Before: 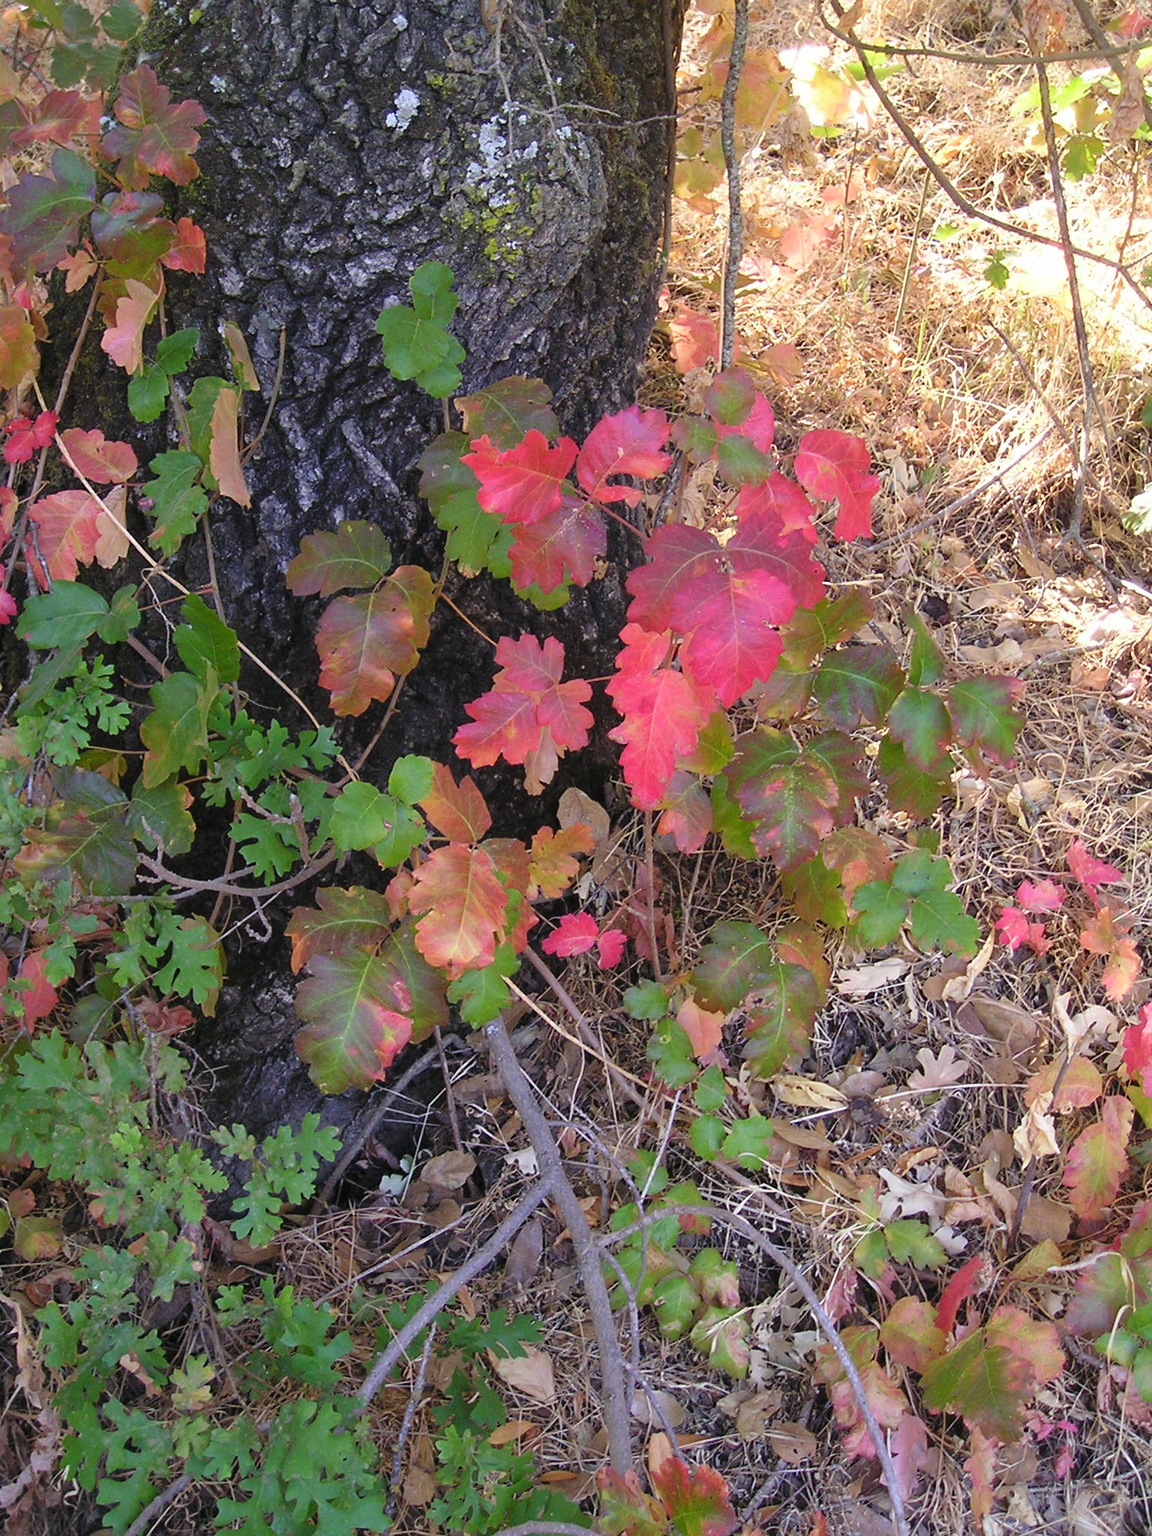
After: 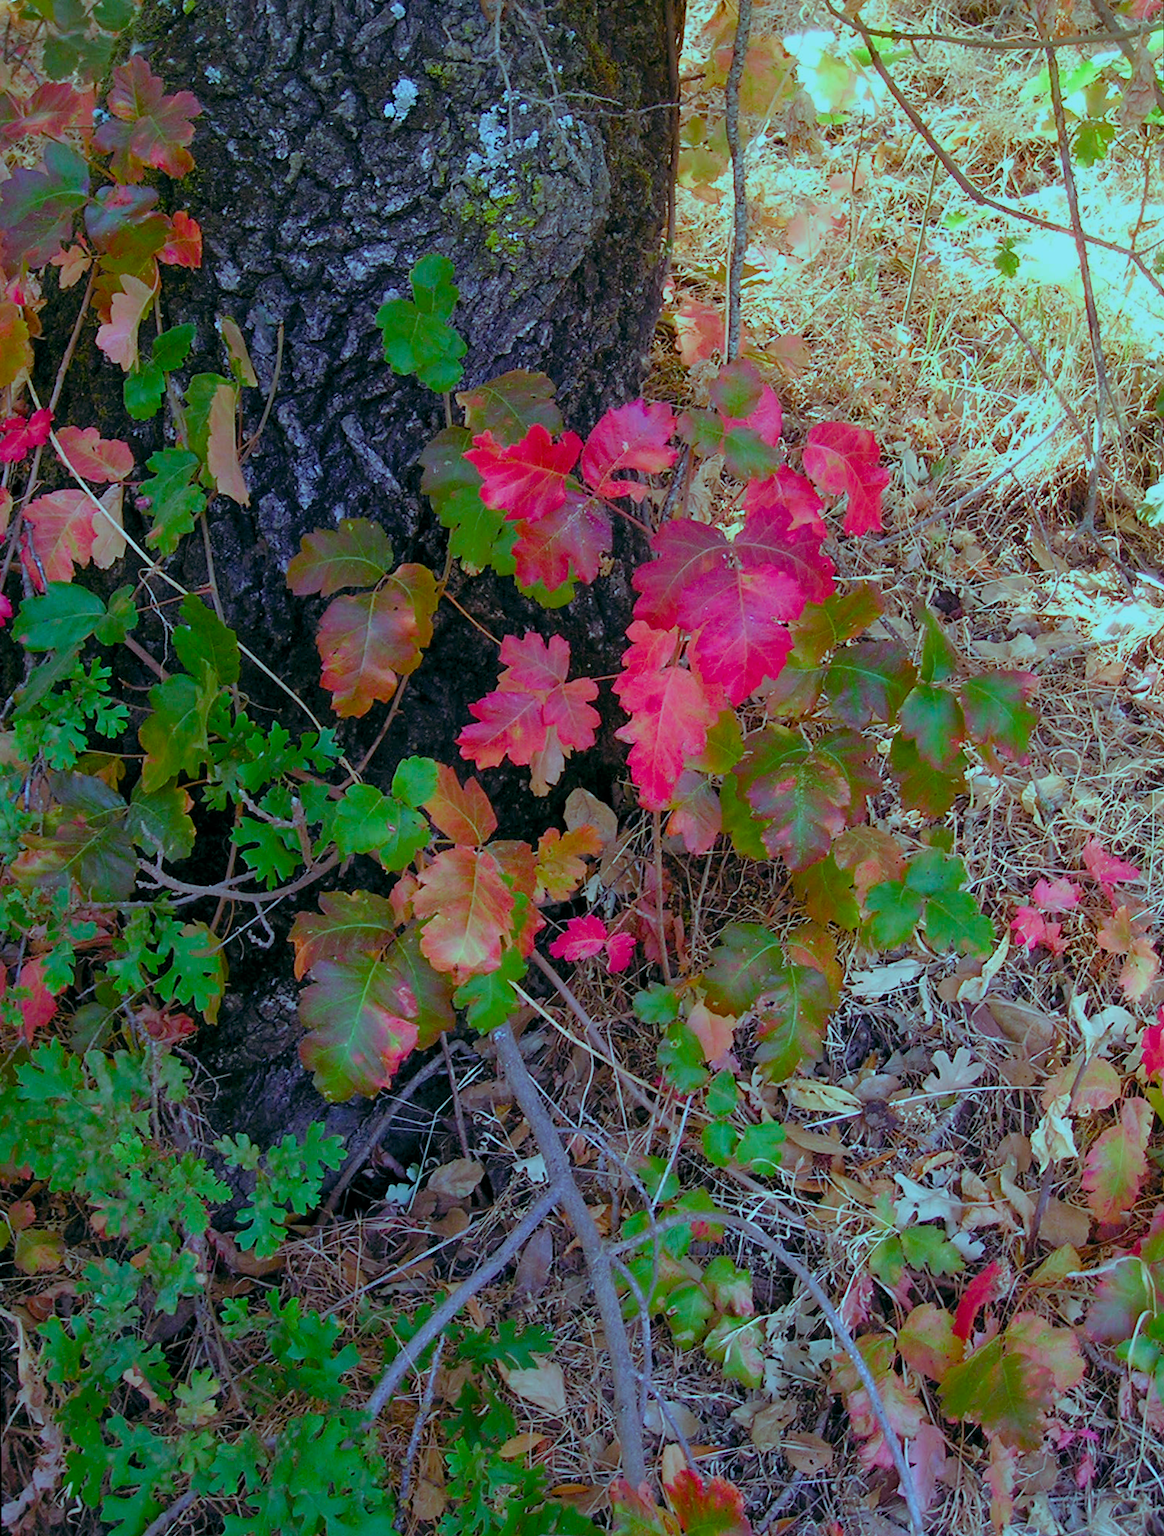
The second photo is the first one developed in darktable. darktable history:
tone equalizer: on, module defaults
color balance rgb: shadows lift › luminance -7.7%, shadows lift › chroma 2.13%, shadows lift › hue 165.27°, power › luminance -7.77%, power › chroma 1.34%, power › hue 330.55°, highlights gain › luminance -33.33%, highlights gain › chroma 5.68%, highlights gain › hue 217.2°, global offset › luminance -0.33%, global offset › chroma 0.11%, global offset › hue 165.27°, perceptual saturation grading › global saturation 27.72%, perceptual saturation grading › highlights -25%, perceptual saturation grading › mid-tones 25%, perceptual saturation grading › shadows 50%
rotate and perspective: rotation -0.45°, automatic cropping original format, crop left 0.008, crop right 0.992, crop top 0.012, crop bottom 0.988
